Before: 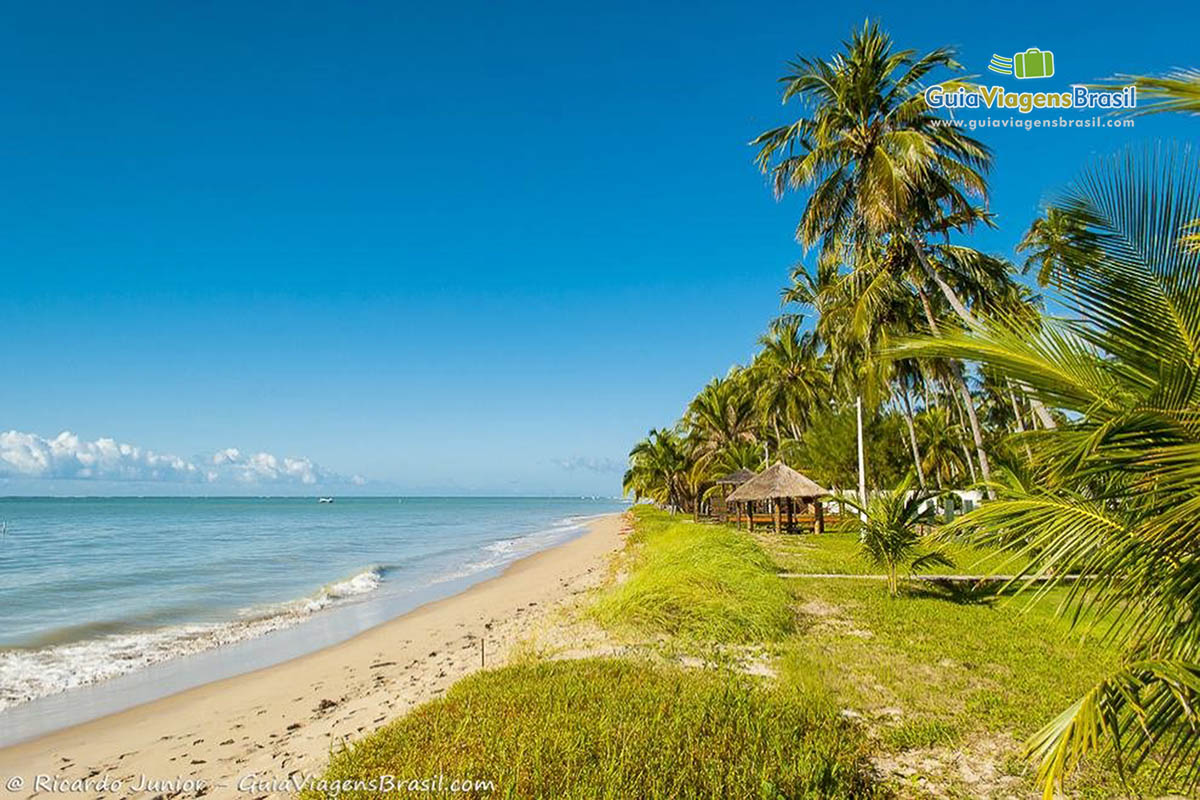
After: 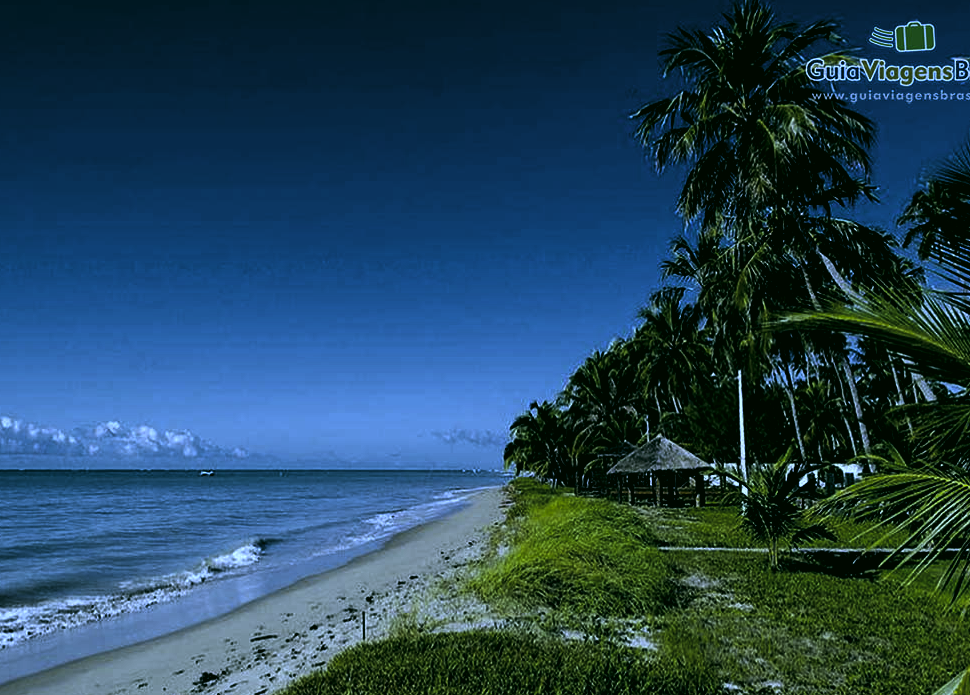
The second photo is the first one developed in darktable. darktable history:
crop: left 9.929%, top 3.475%, right 9.188%, bottom 9.529%
color correction: highlights a* -0.482, highlights b* 9.48, shadows a* -9.48, shadows b* 0.803
white balance: red 0.766, blue 1.537
levels: mode automatic, black 8.58%, gray 59.42%, levels [0, 0.445, 1]
